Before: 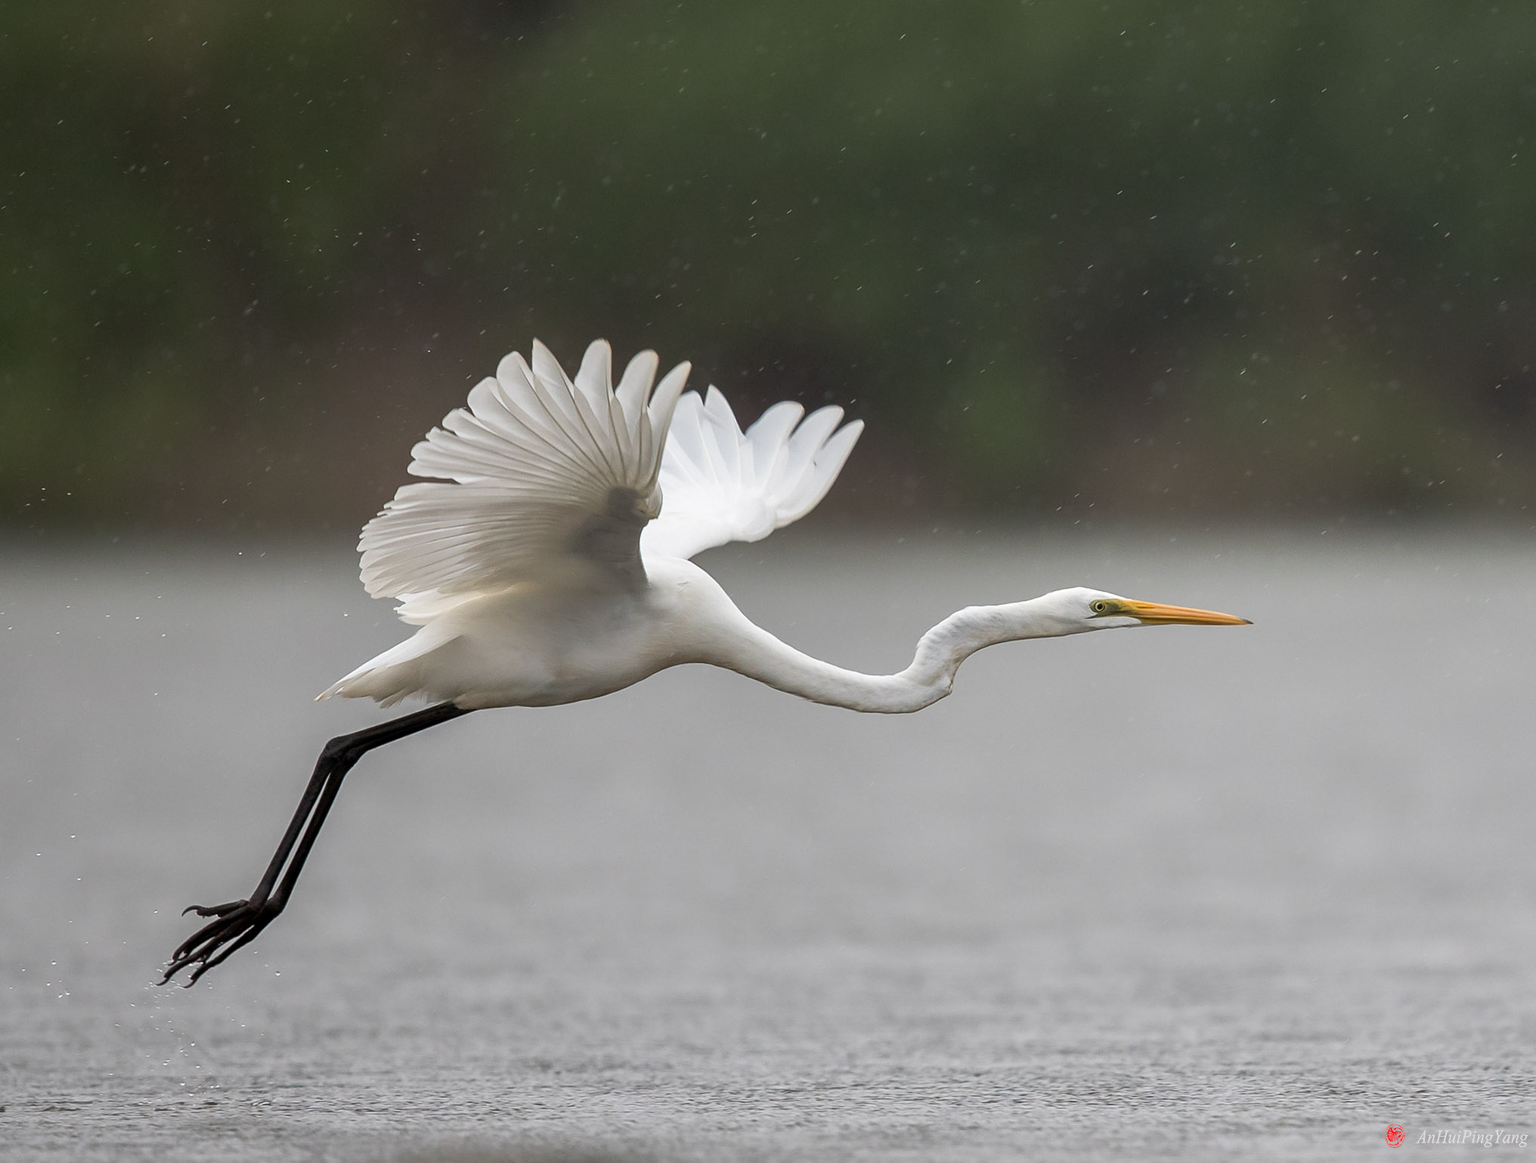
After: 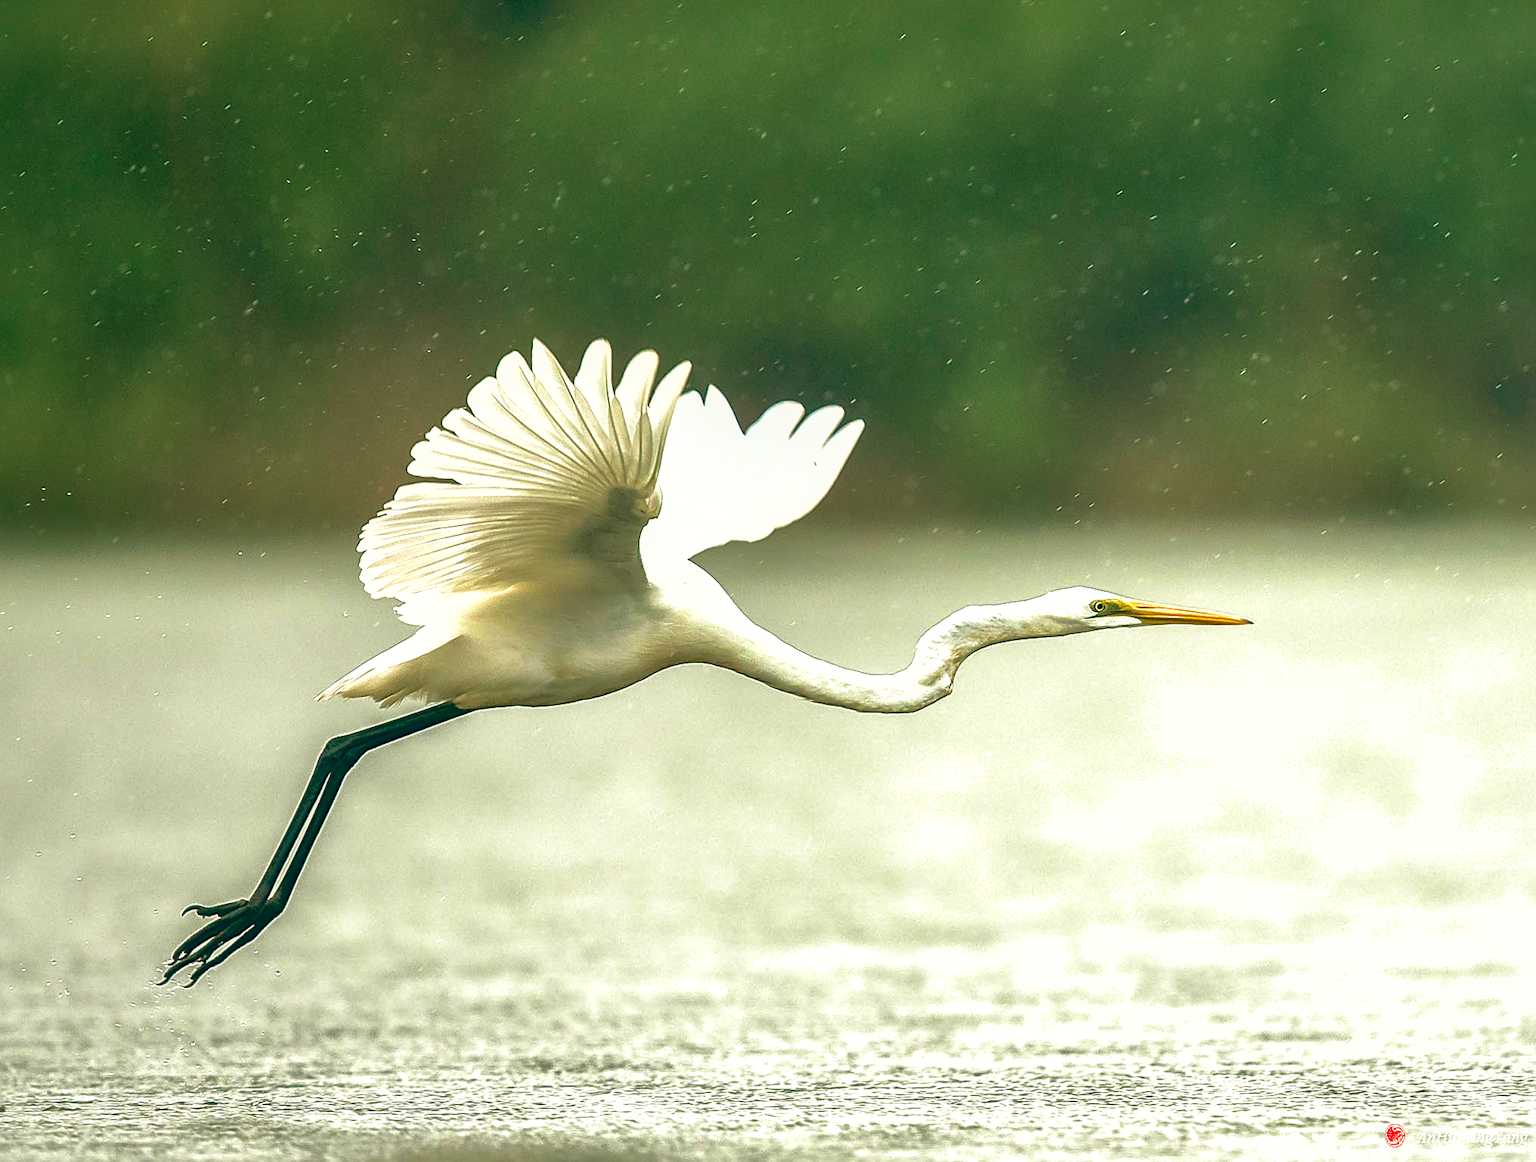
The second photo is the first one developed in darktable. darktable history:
exposure: black level correction 0, exposure 1.4 EV, compensate highlight preservation false
velvia: strength 45%
shadows and highlights: on, module defaults
contrast brightness saturation: contrast 0.07, brightness -0.14, saturation 0.11
local contrast: on, module defaults
tone equalizer: on, module defaults
sharpen: on, module defaults
color balance: lift [1.005, 0.99, 1.007, 1.01], gamma [1, 1.034, 1.032, 0.966], gain [0.873, 1.055, 1.067, 0.933]
